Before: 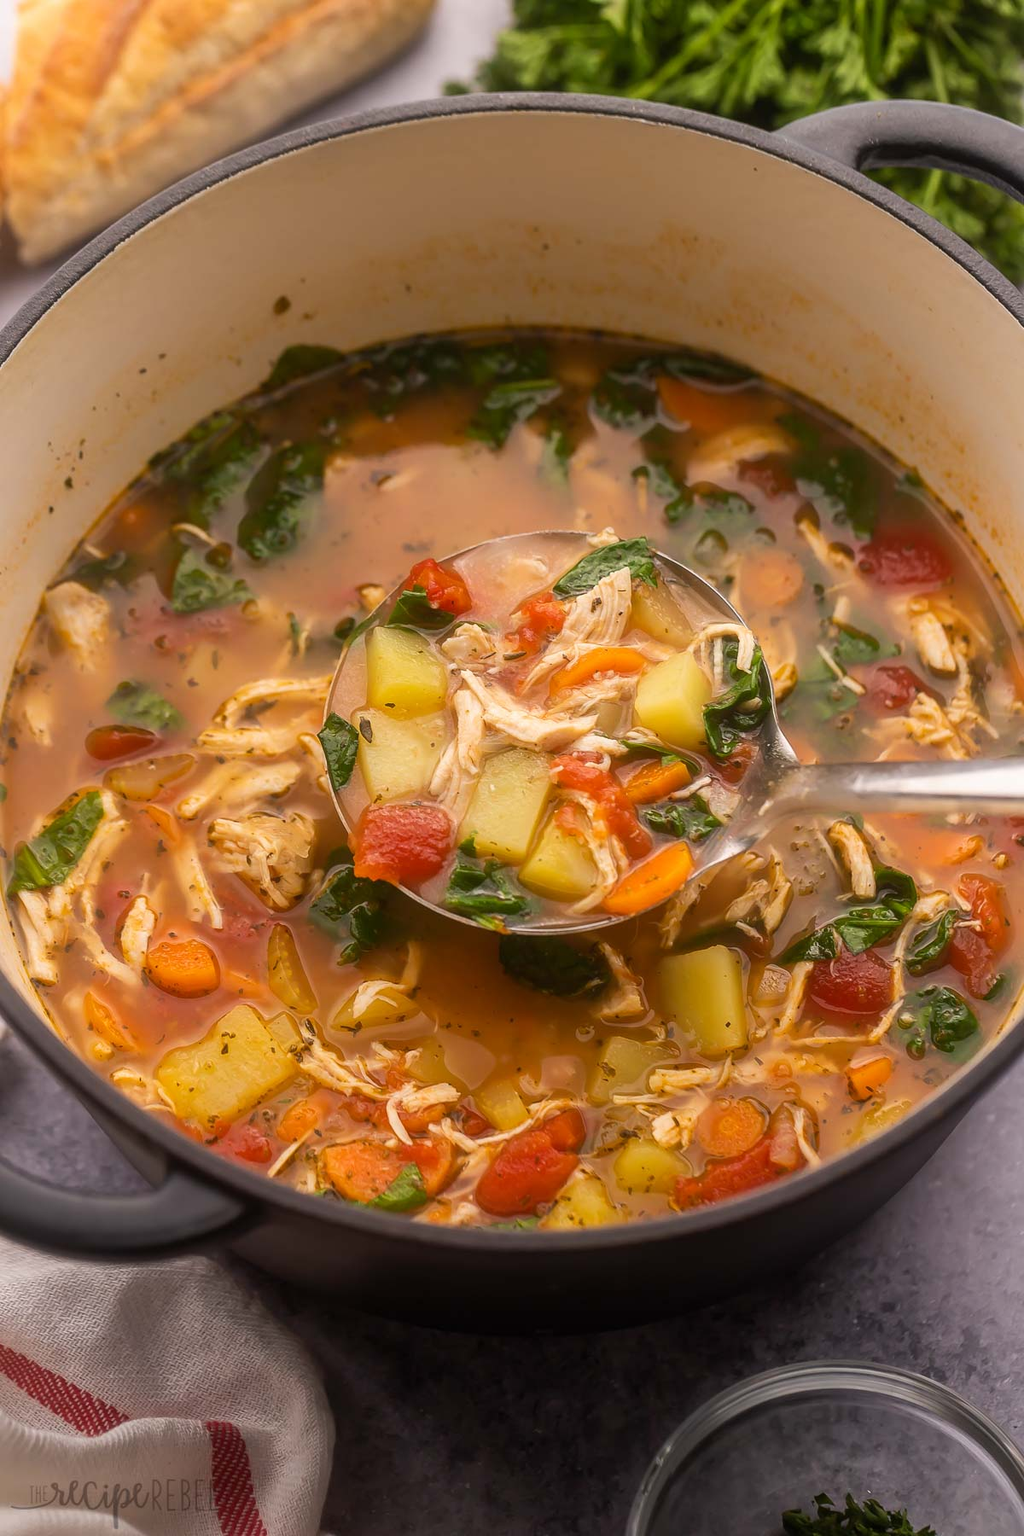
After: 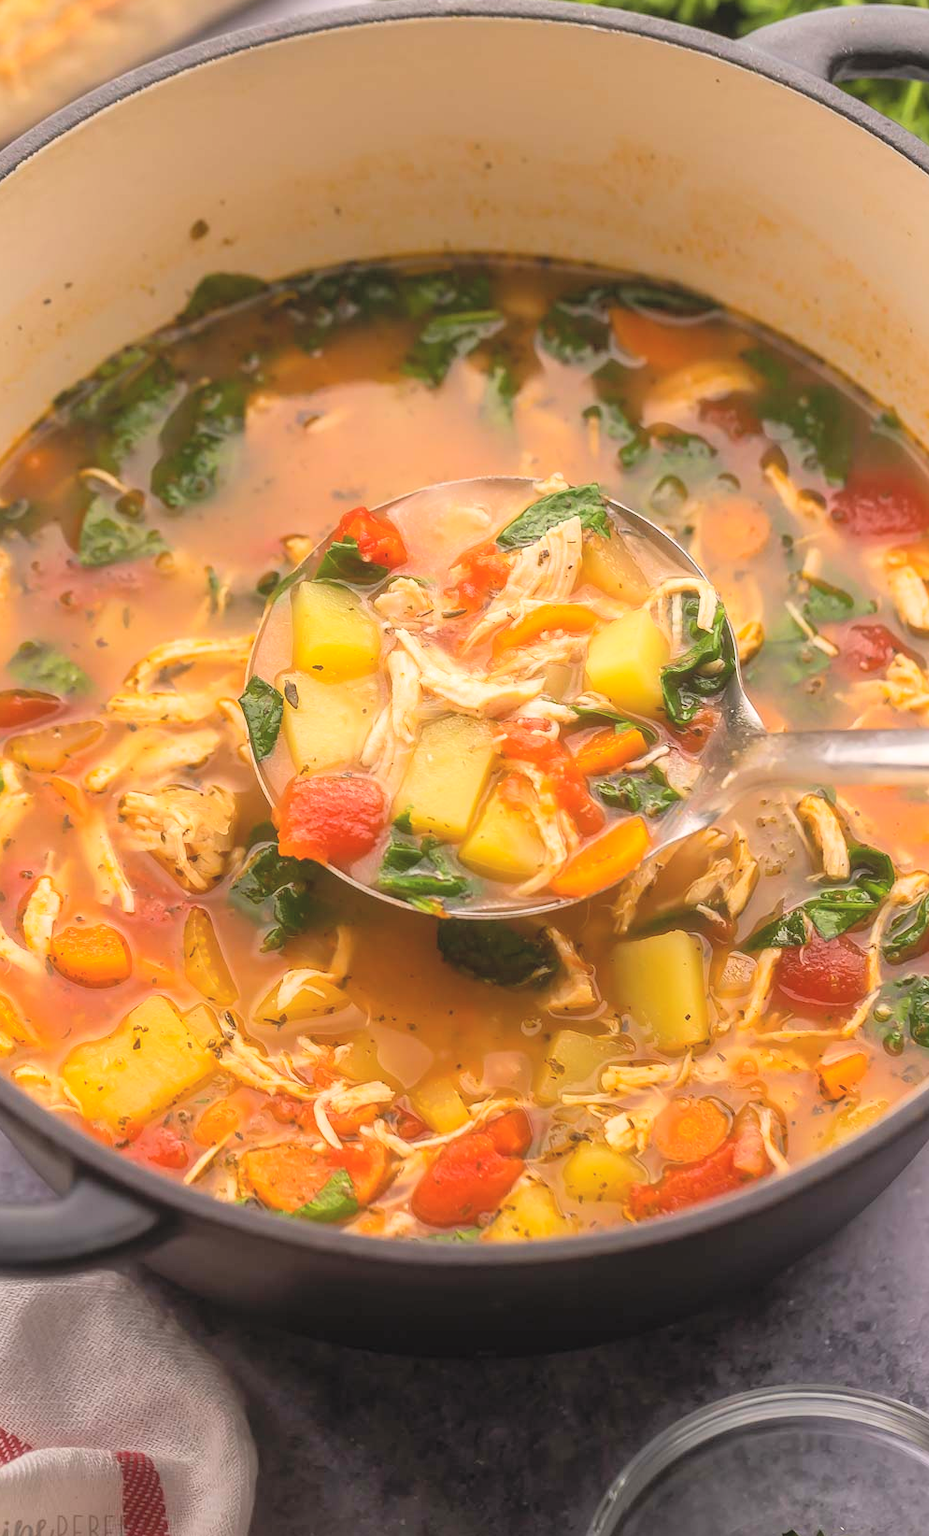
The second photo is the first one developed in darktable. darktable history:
contrast brightness saturation: contrast 0.102, brightness 0.291, saturation 0.146
crop: left 9.818%, top 6.229%, right 7.193%, bottom 2.397%
exposure: black level correction -0.001, exposure 0.08 EV, compensate highlight preservation false
